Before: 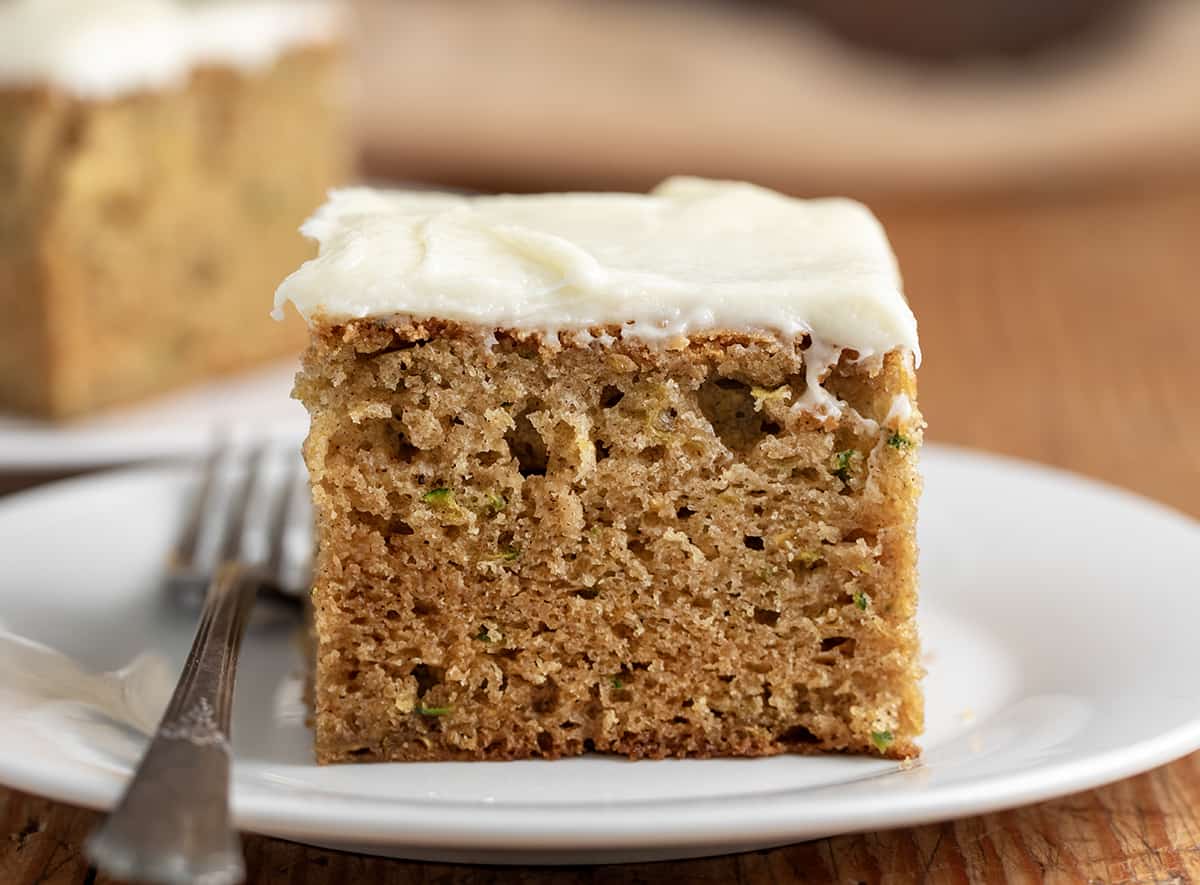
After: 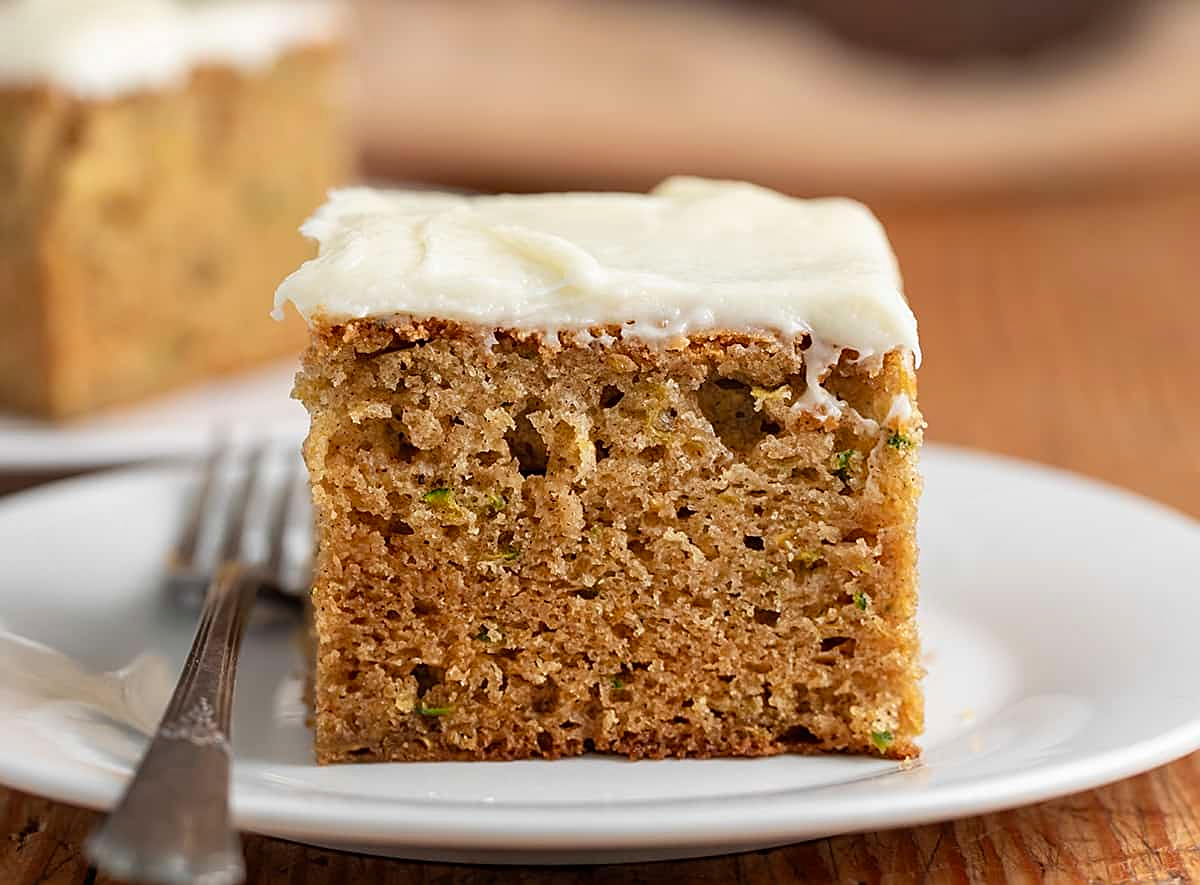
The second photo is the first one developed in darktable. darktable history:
local contrast: mode bilateral grid, contrast 99, coarseness 99, detail 91%, midtone range 0.2
sharpen: on, module defaults
